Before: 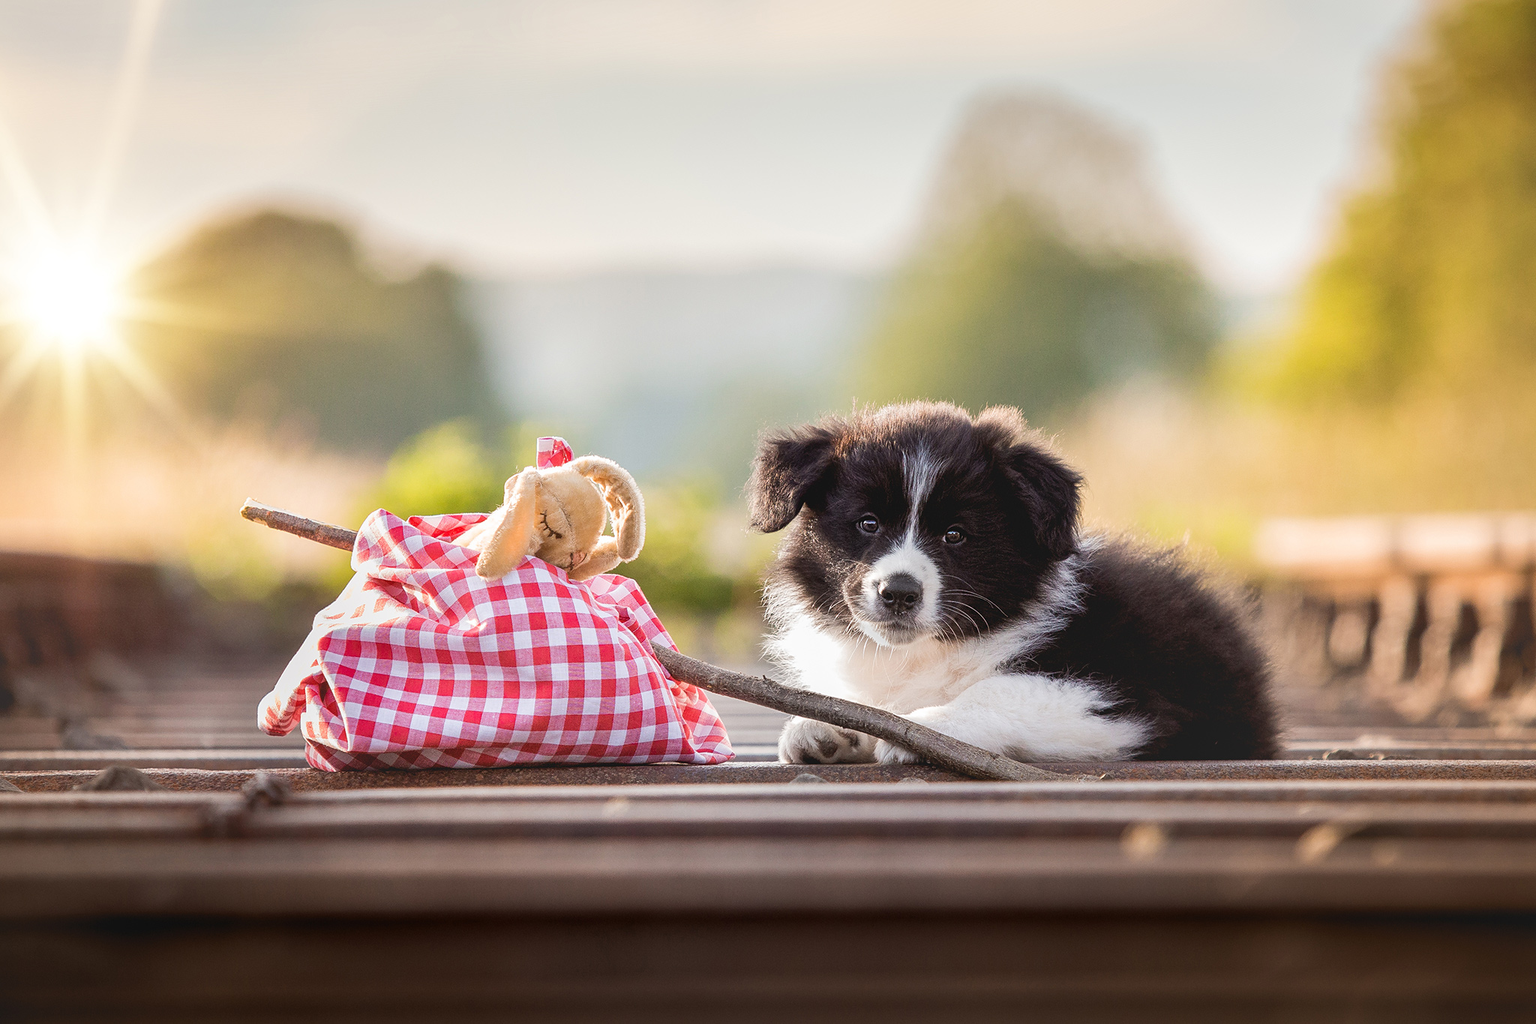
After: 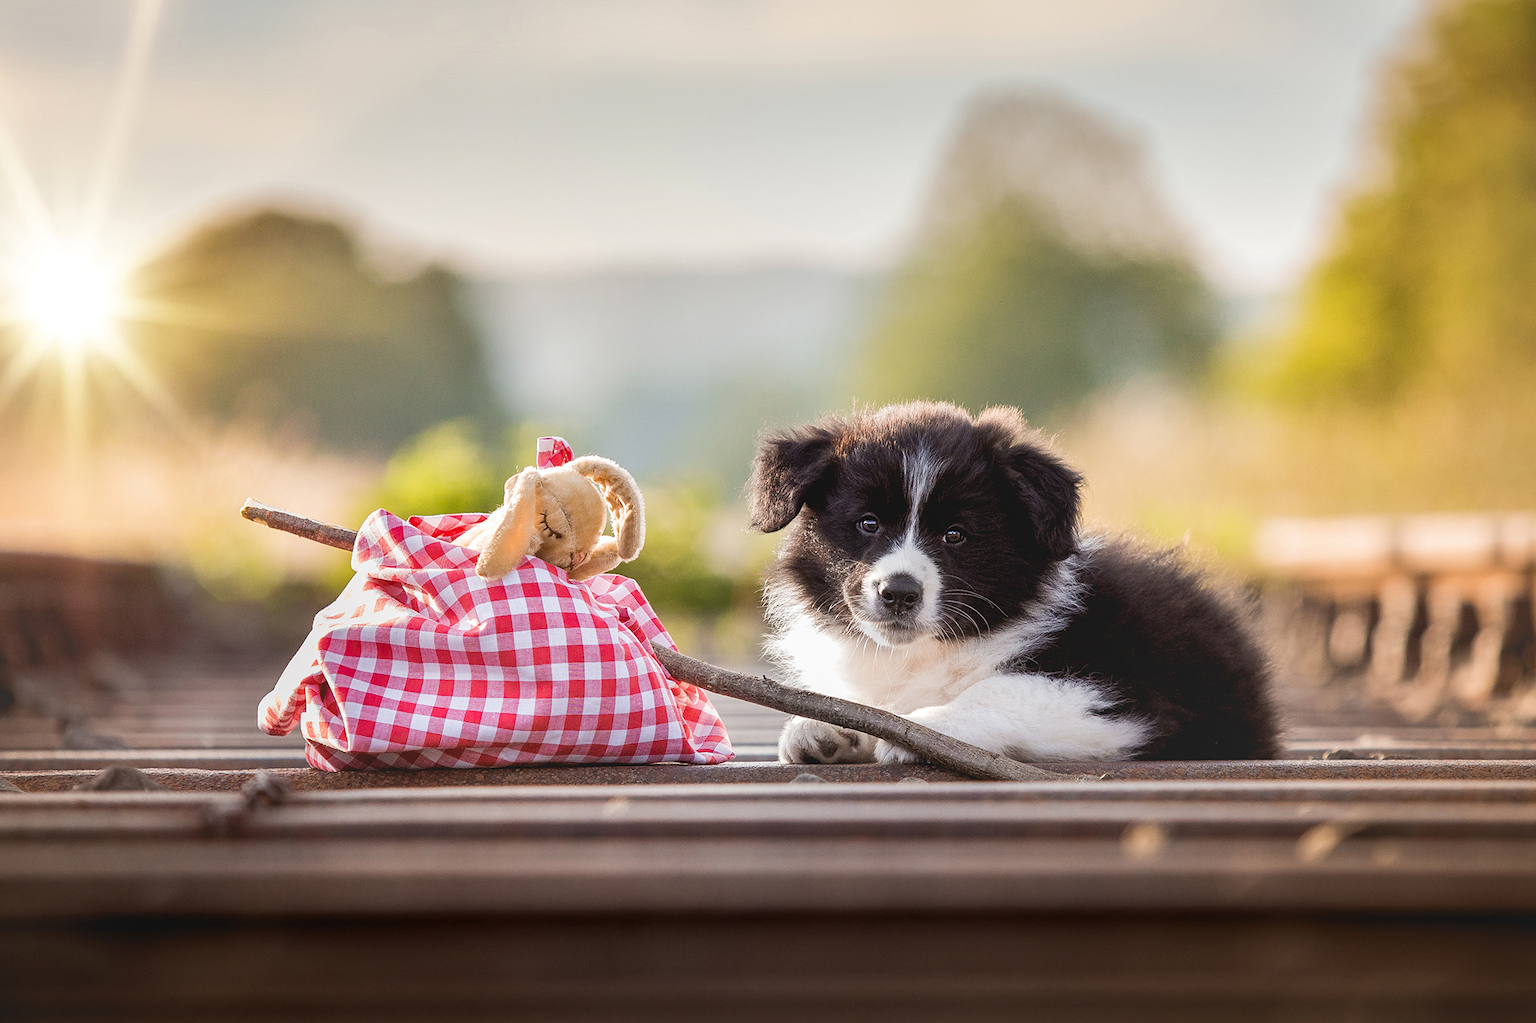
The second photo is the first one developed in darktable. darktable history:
shadows and highlights: shadows 21.03, highlights -36.86, soften with gaussian
